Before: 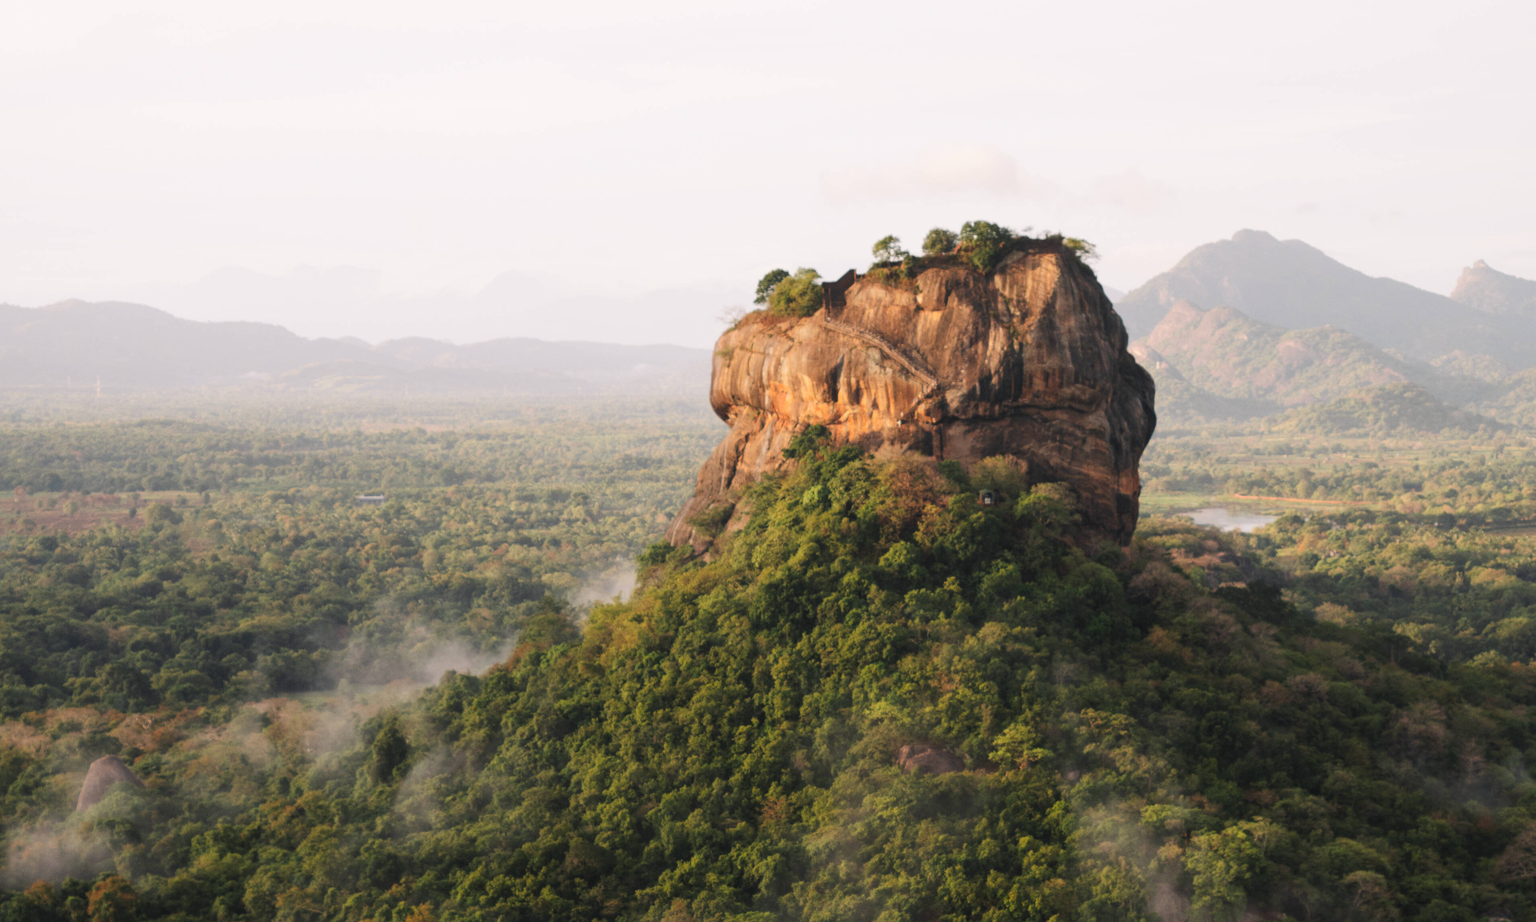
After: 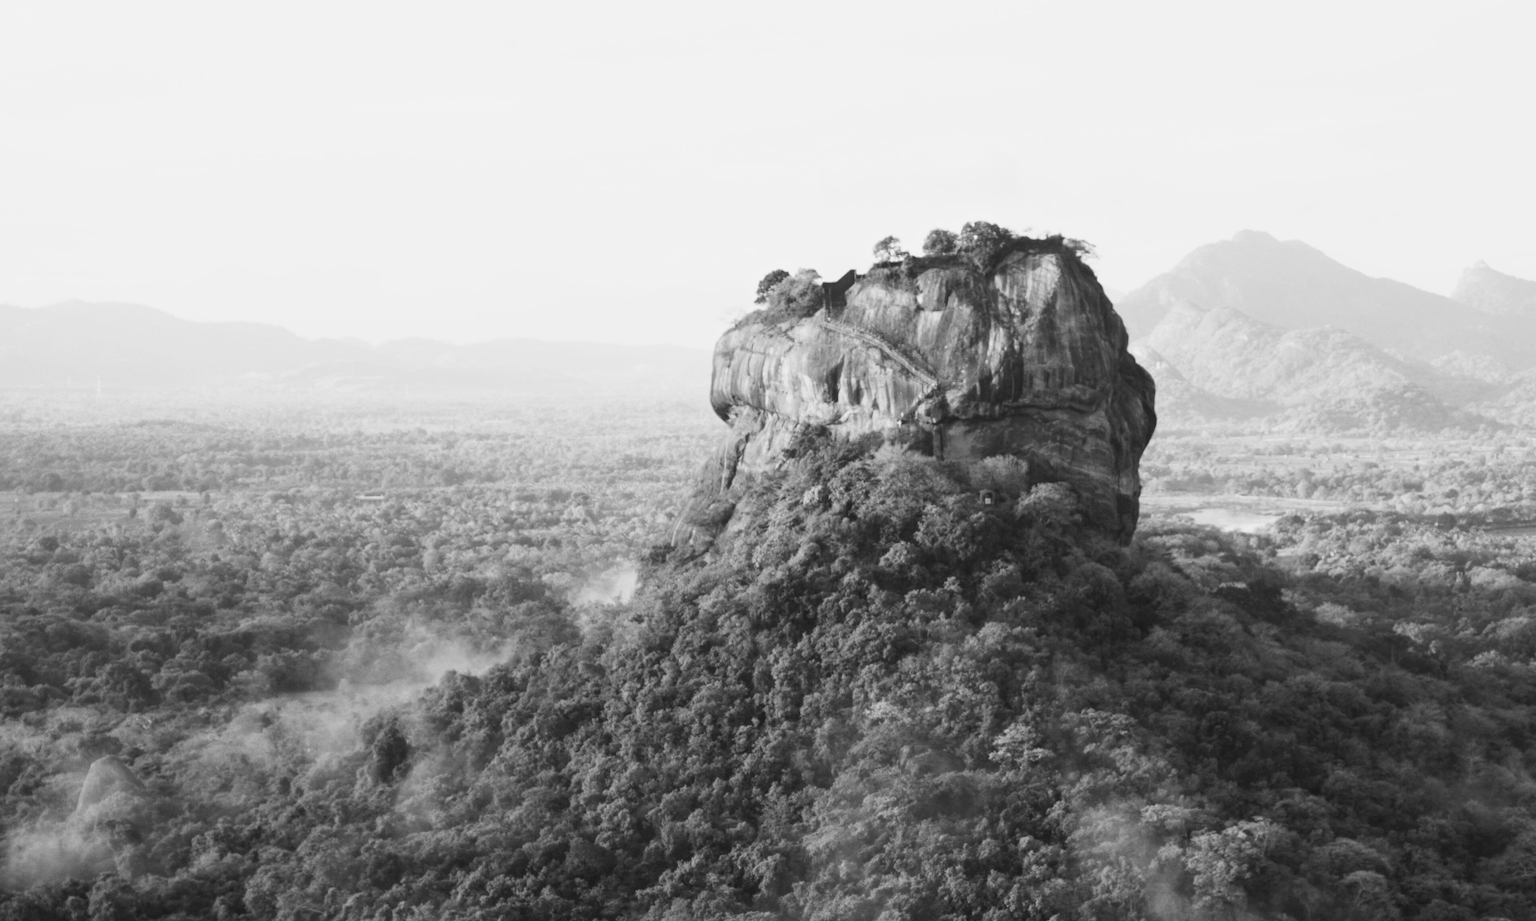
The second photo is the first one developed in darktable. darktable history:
white balance: red 0.925, blue 1.046
base curve: curves: ch0 [(0, 0) (0.579, 0.807) (1, 1)], preserve colors none
monochrome: a -35.87, b 49.73, size 1.7
